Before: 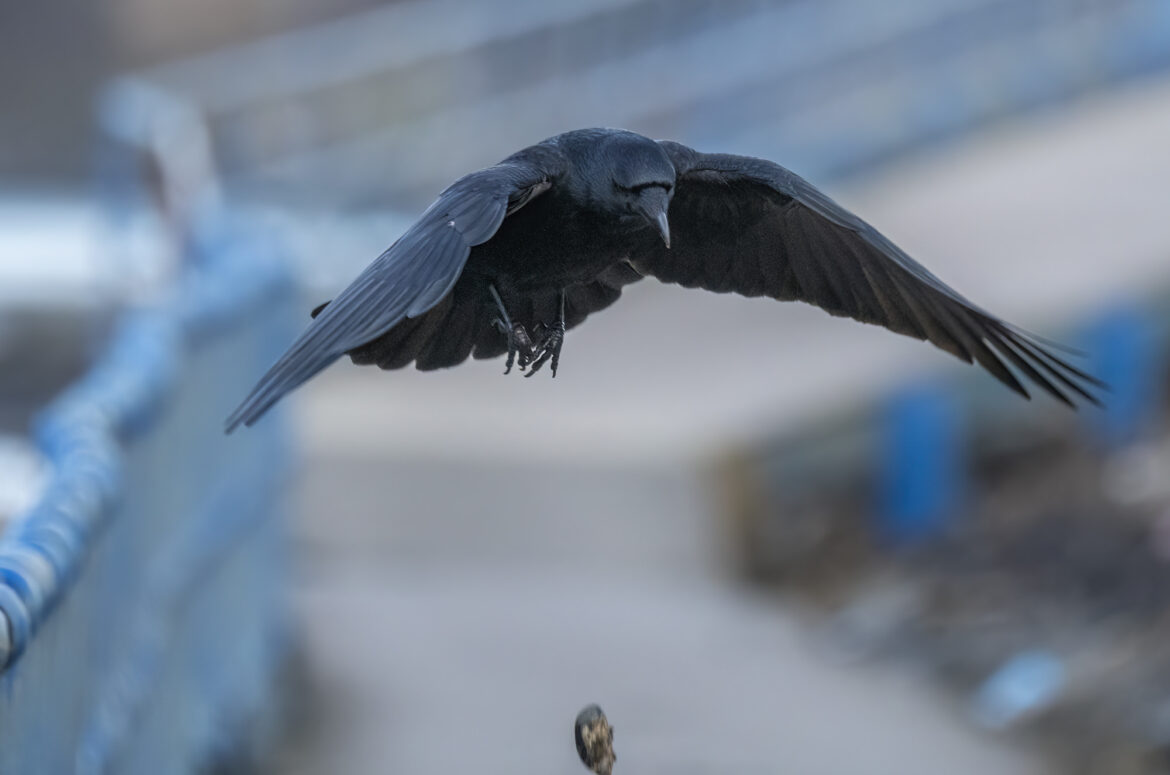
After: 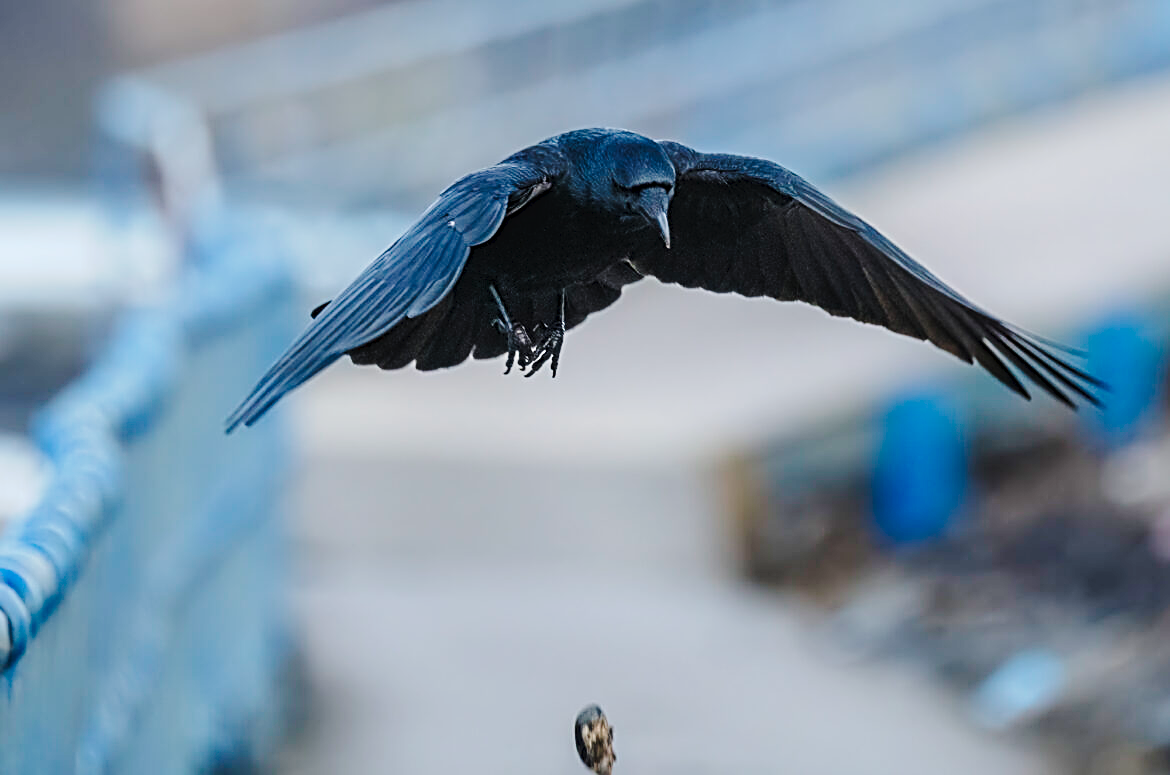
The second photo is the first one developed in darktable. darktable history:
tone curve: curves: ch0 [(0, 0) (0.003, 0.023) (0.011, 0.029) (0.025, 0.037) (0.044, 0.047) (0.069, 0.057) (0.1, 0.075) (0.136, 0.103) (0.177, 0.145) (0.224, 0.193) (0.277, 0.266) (0.335, 0.362) (0.399, 0.473) (0.468, 0.569) (0.543, 0.655) (0.623, 0.73) (0.709, 0.804) (0.801, 0.874) (0.898, 0.924) (1, 1)], preserve colors none
sharpen: radius 2.807, amount 0.728
